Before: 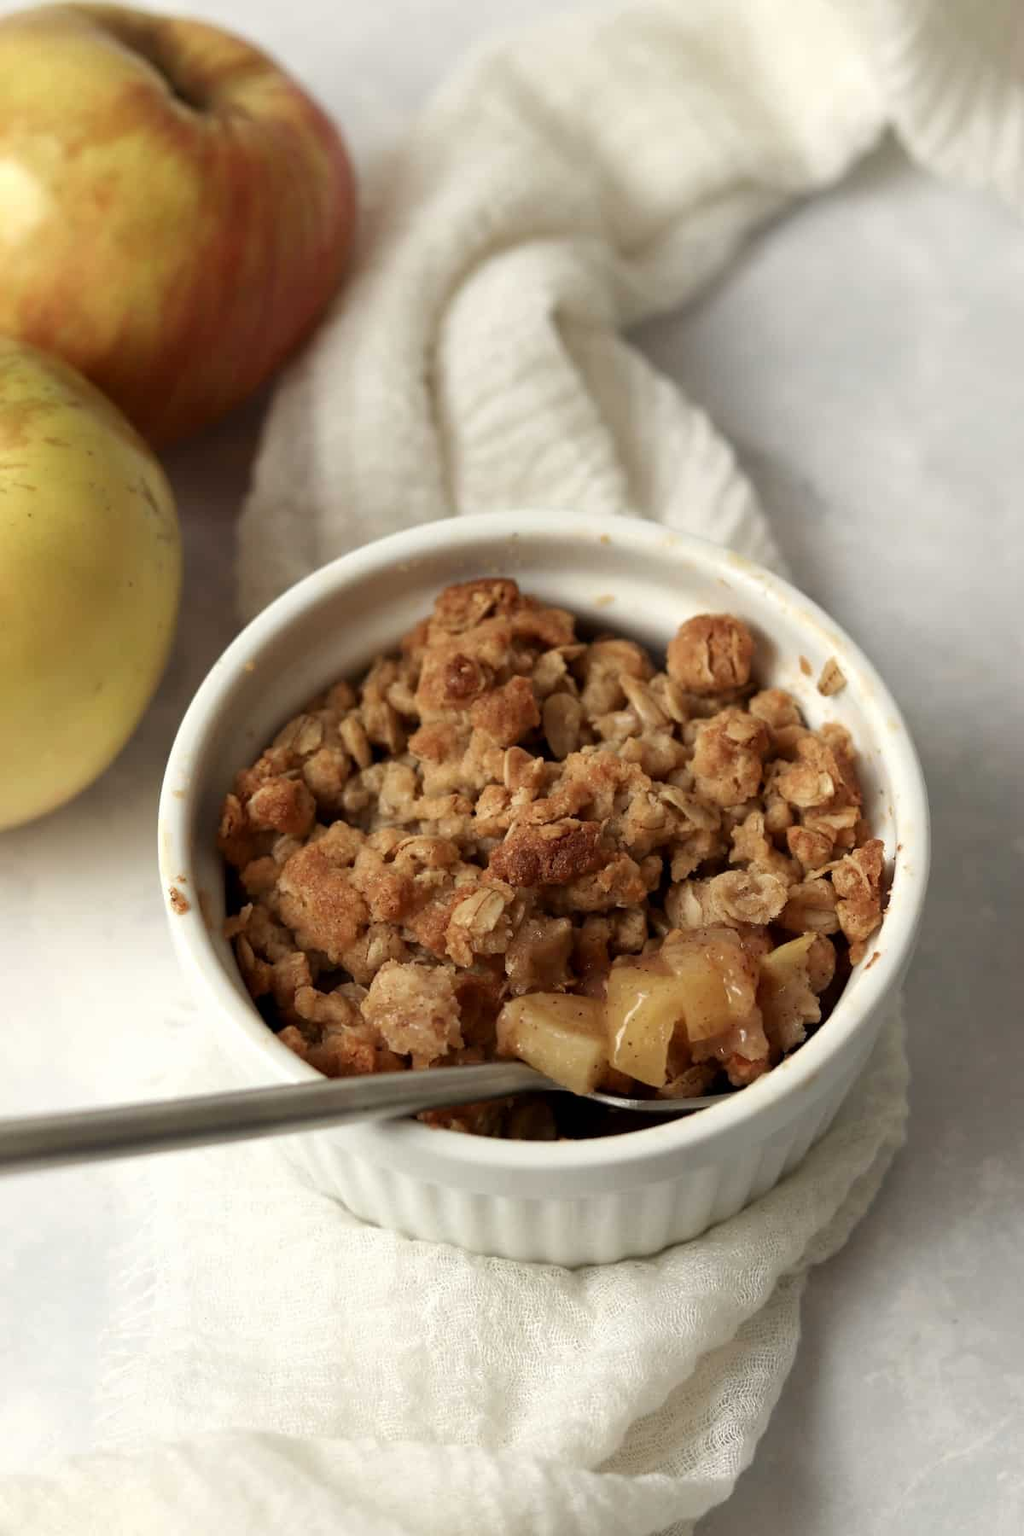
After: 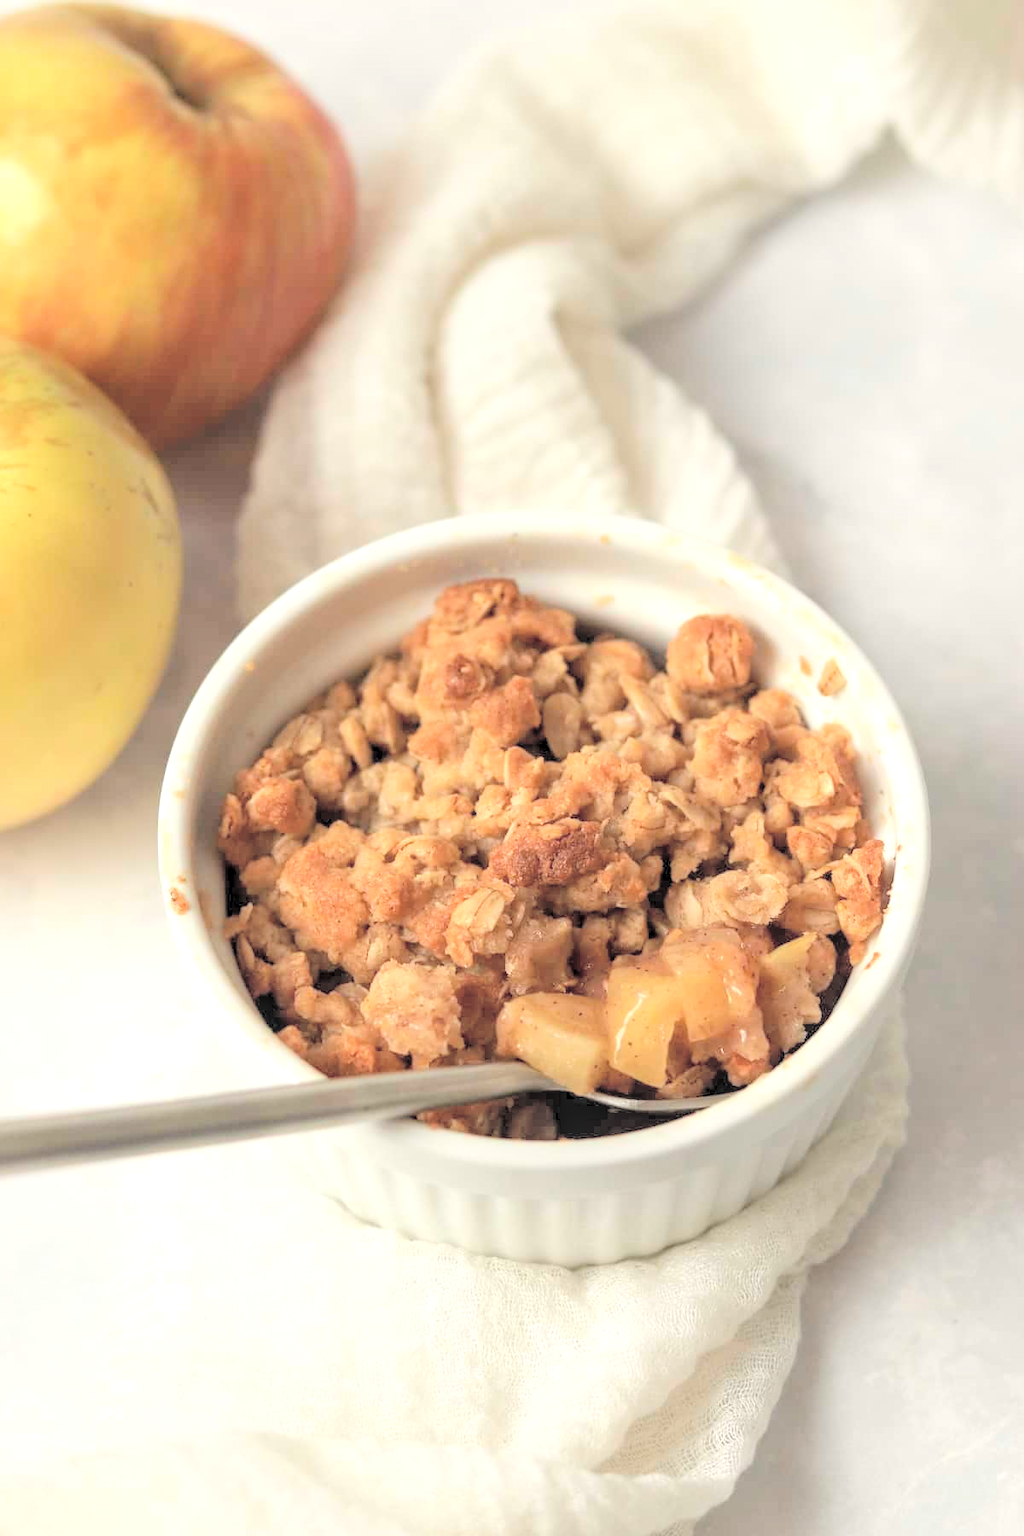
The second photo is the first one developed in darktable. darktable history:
contrast brightness saturation: brightness 0.999
local contrast: detail 150%
